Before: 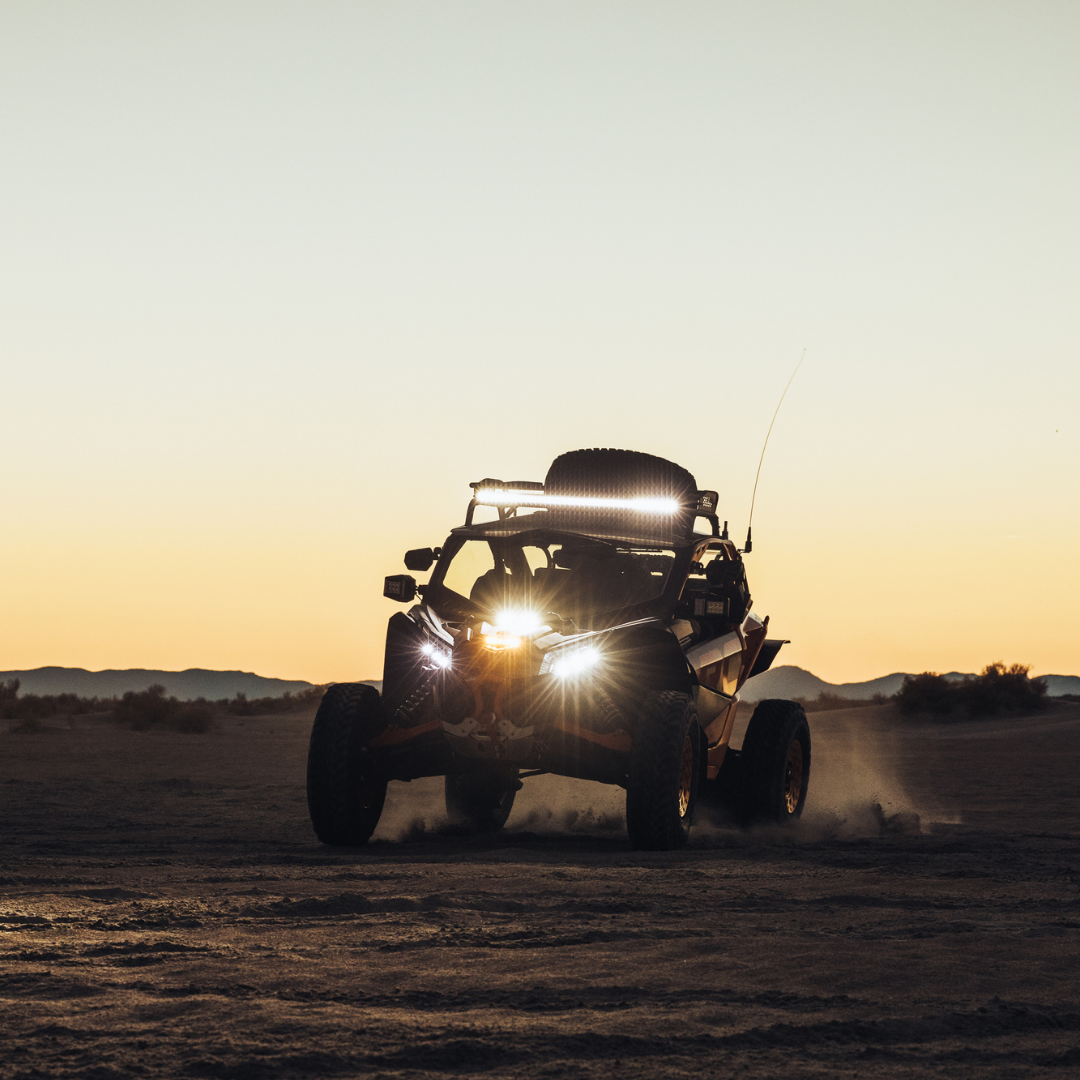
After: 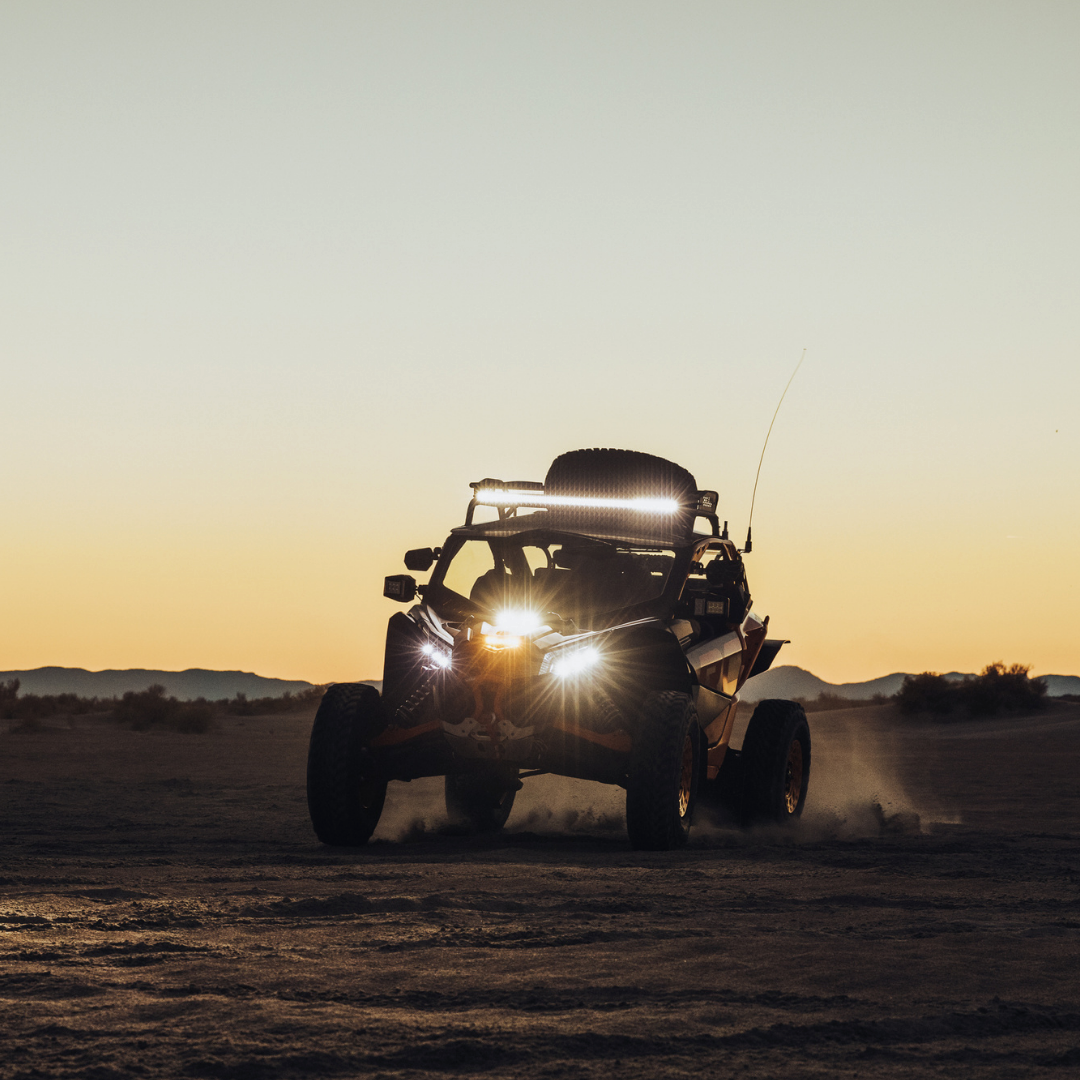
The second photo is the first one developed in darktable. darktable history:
shadows and highlights: shadows -20.36, white point adjustment -2.08, highlights -35.21
